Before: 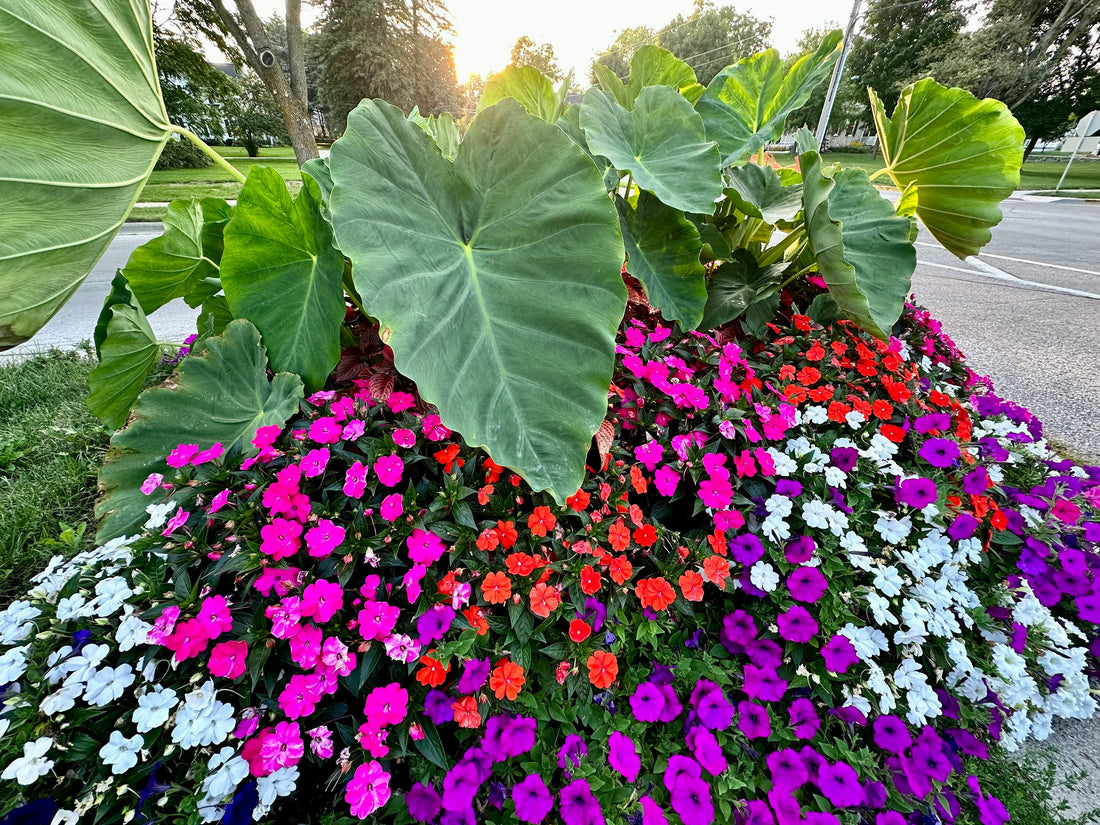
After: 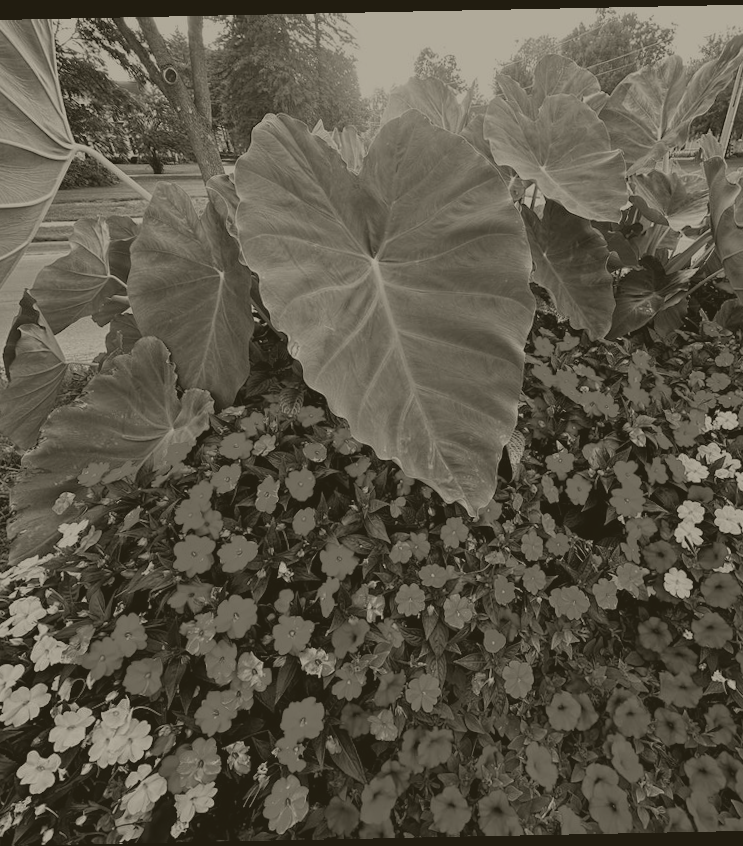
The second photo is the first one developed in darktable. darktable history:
rotate and perspective: rotation -1.17°, automatic cropping off
crop and rotate: left 8.786%, right 24.548%
colorize: hue 41.44°, saturation 22%, source mix 60%, lightness 10.61%
contrast brightness saturation: saturation -0.05
